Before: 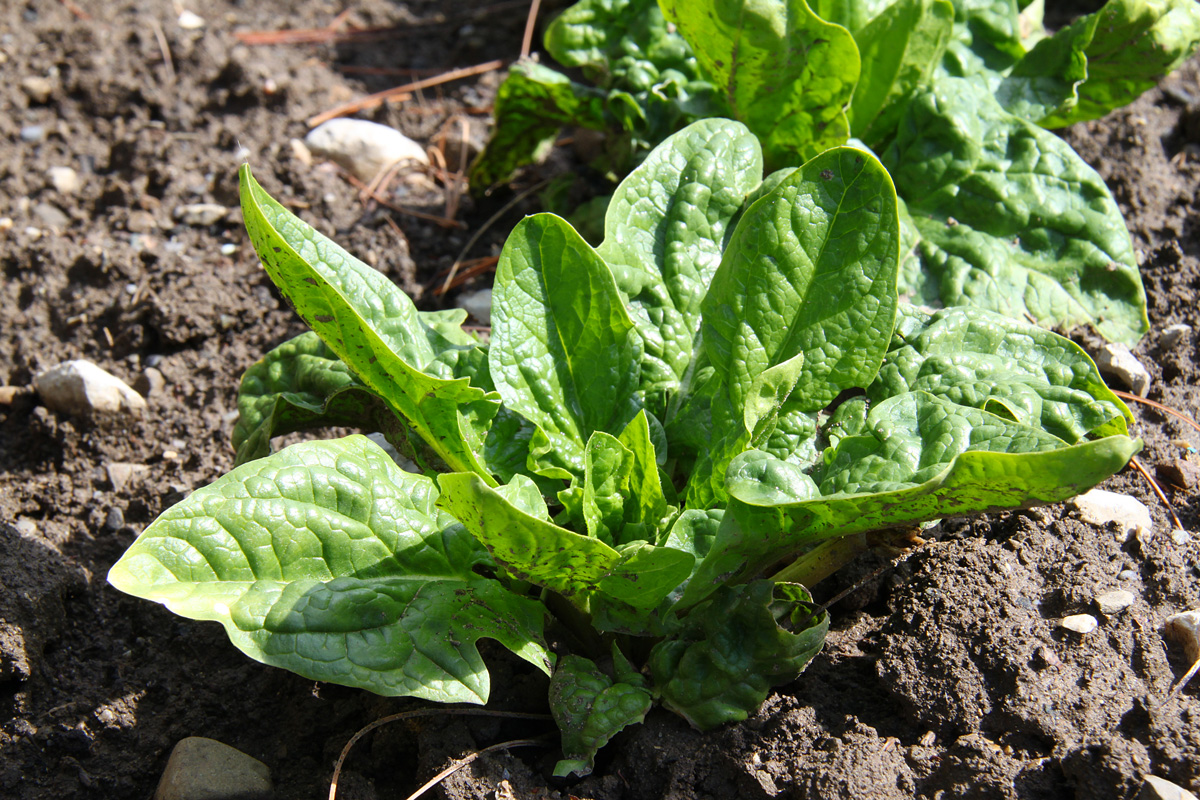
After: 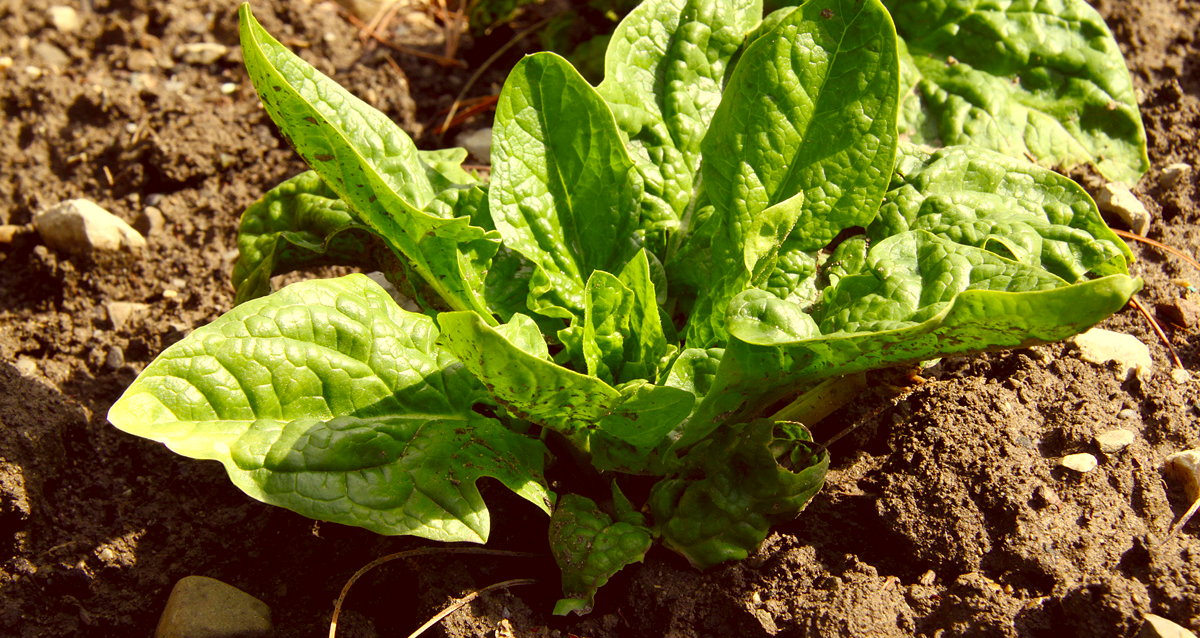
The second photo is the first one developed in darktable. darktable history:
color balance rgb: shadows lift › chroma 2.06%, shadows lift › hue 214.4°, highlights gain › luminance 6.108%, highlights gain › chroma 1.225%, highlights gain › hue 91.93°, global offset › chroma 0.137%, global offset › hue 253.89°, perceptual saturation grading › global saturation 20%, perceptual saturation grading › highlights -25.028%, perceptual saturation grading › shadows 24.06%, global vibrance 5.096%
crop and rotate: top 20.239%
color correction: highlights a* 1.24, highlights b* 23.83, shadows a* 16.12, shadows b* 24.81
